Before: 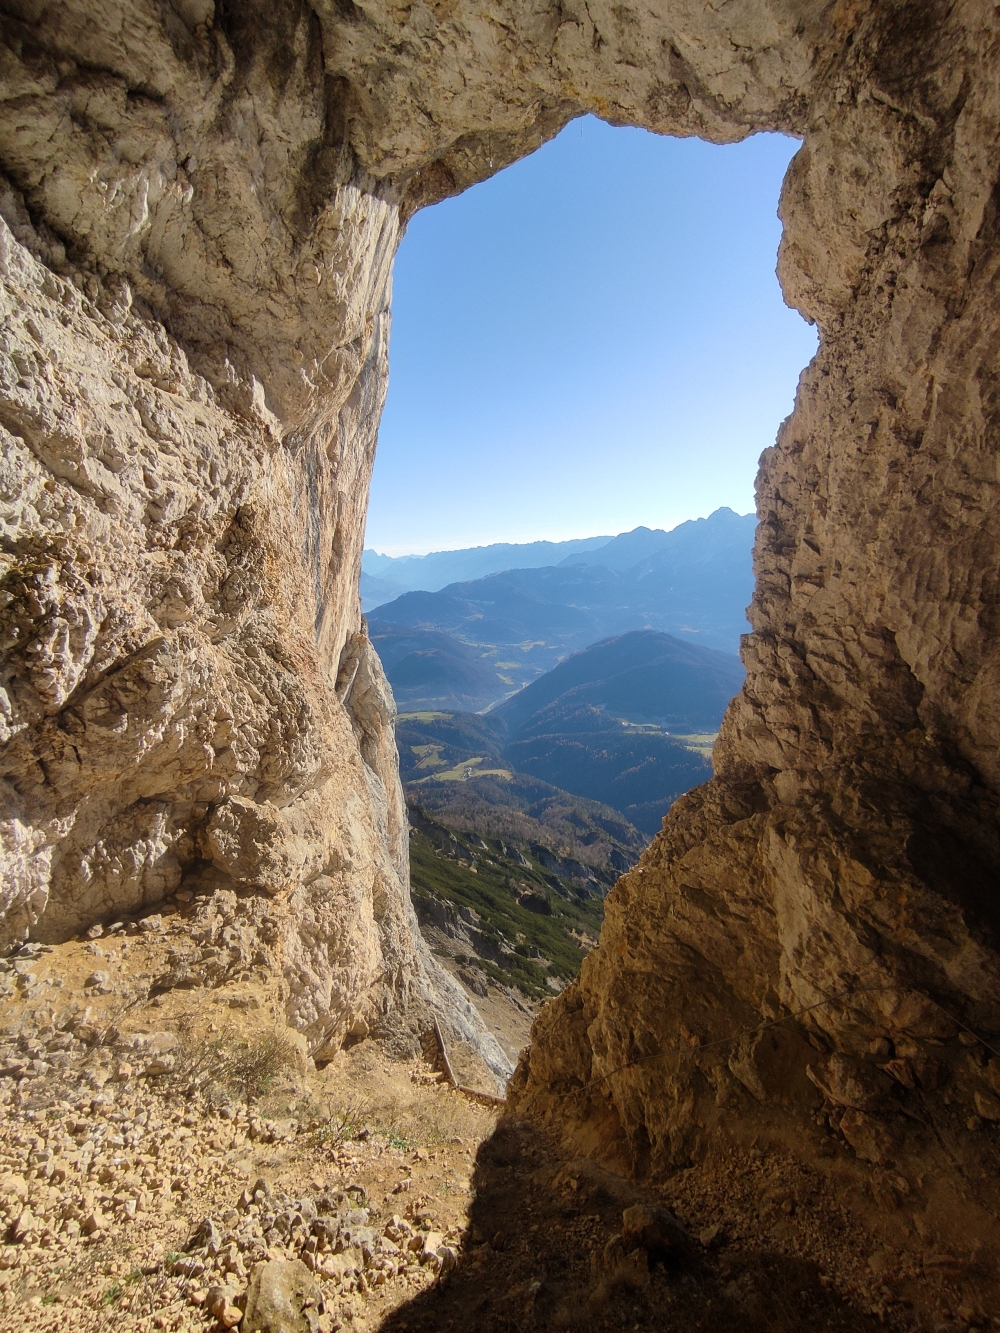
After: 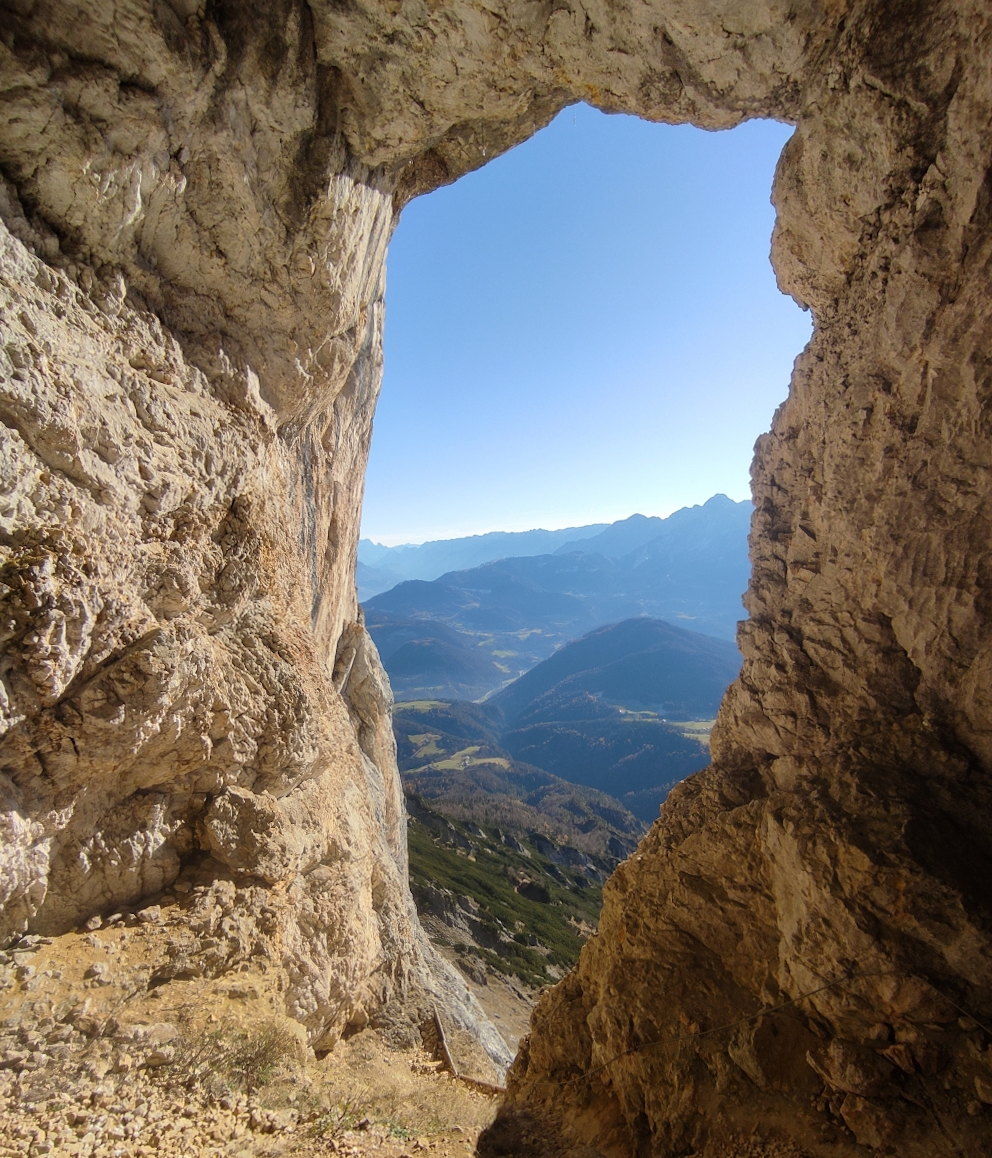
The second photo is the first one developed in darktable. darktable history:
crop and rotate: top 0%, bottom 11.49%
white balance: emerald 1
rotate and perspective: rotation -0.45°, automatic cropping original format, crop left 0.008, crop right 0.992, crop top 0.012, crop bottom 0.988
